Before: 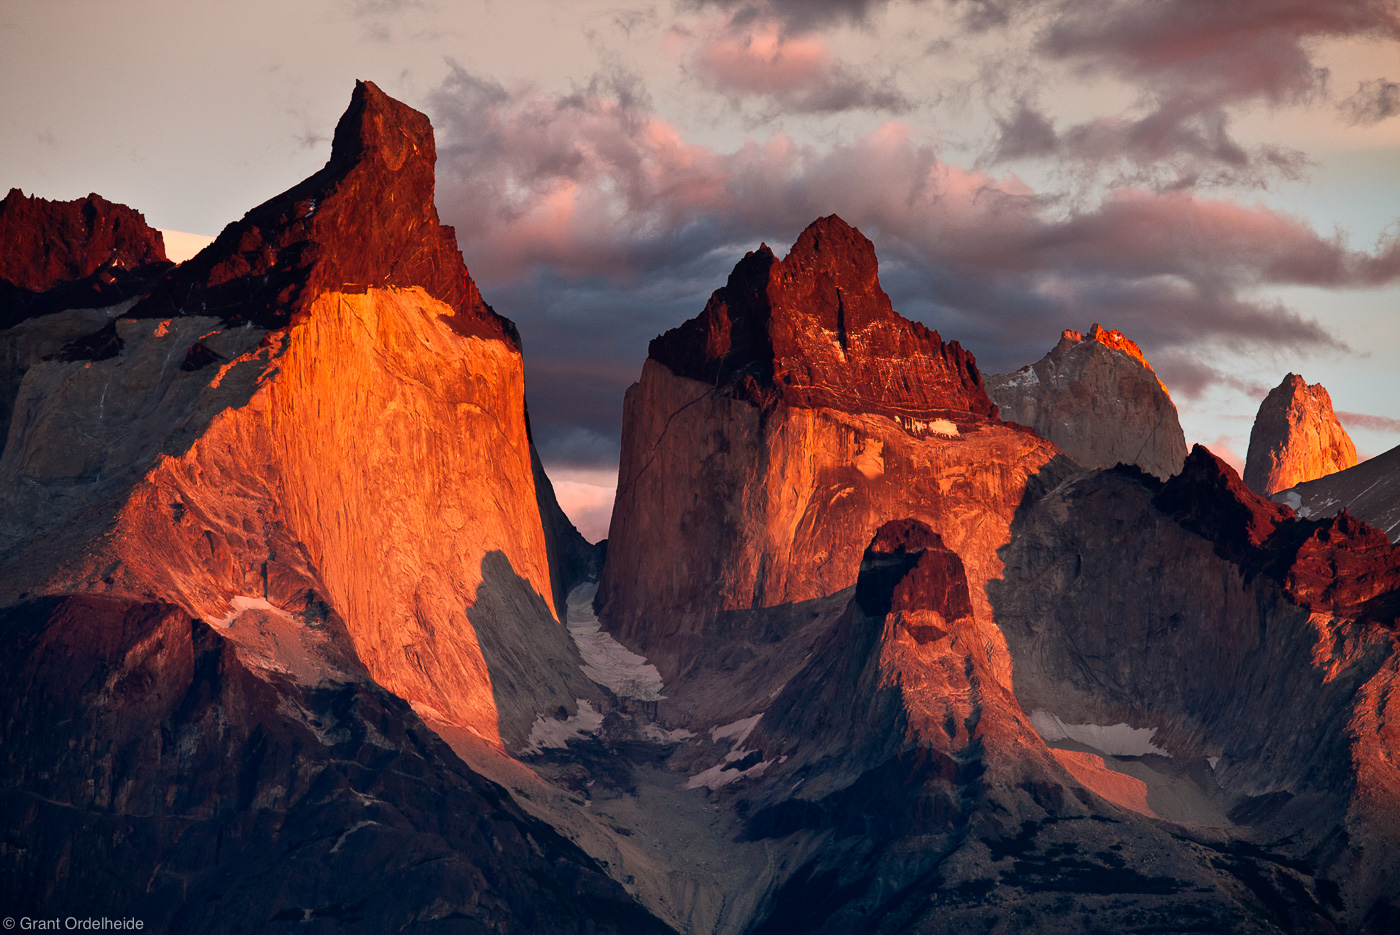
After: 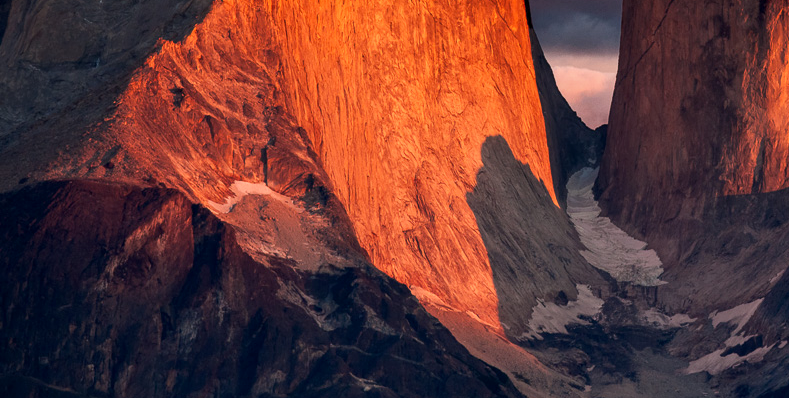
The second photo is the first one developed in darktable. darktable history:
crop: top 44.483%, right 43.593%, bottom 12.892%
local contrast: detail 117%
